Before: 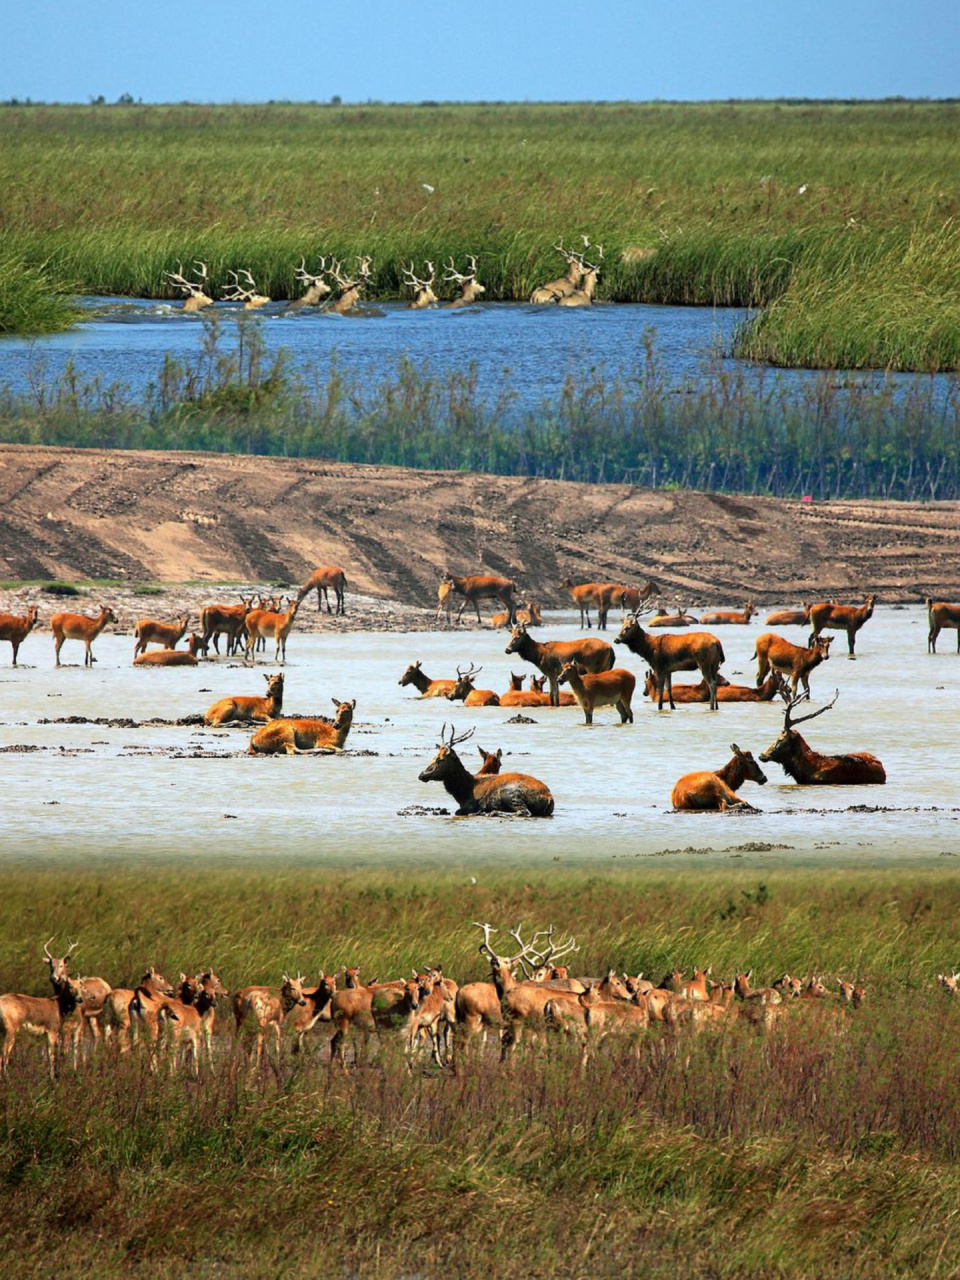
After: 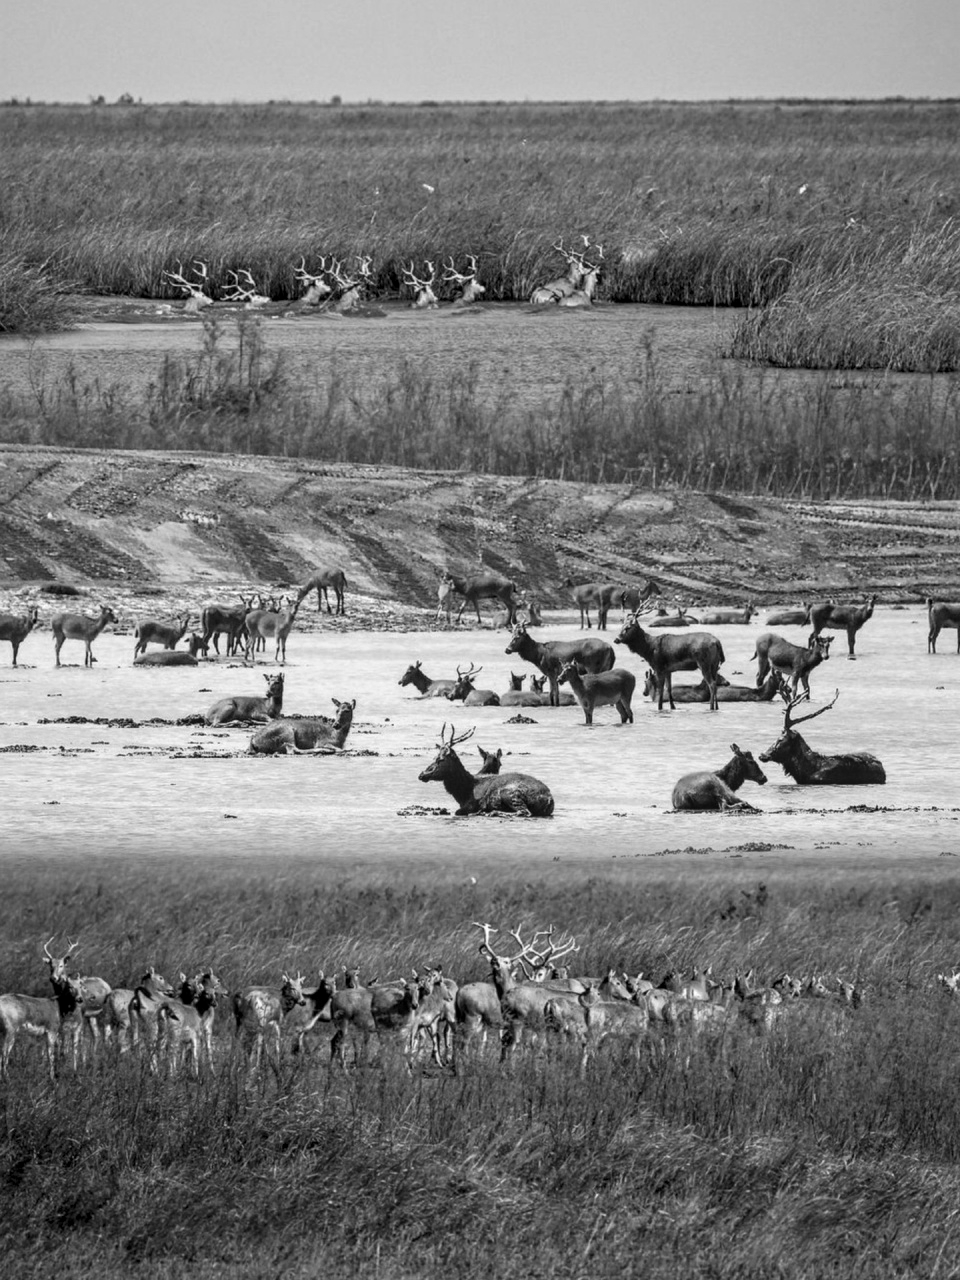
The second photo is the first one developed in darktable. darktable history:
white balance: red 0.766, blue 1.537
local contrast: on, module defaults
monochrome: on, module defaults
